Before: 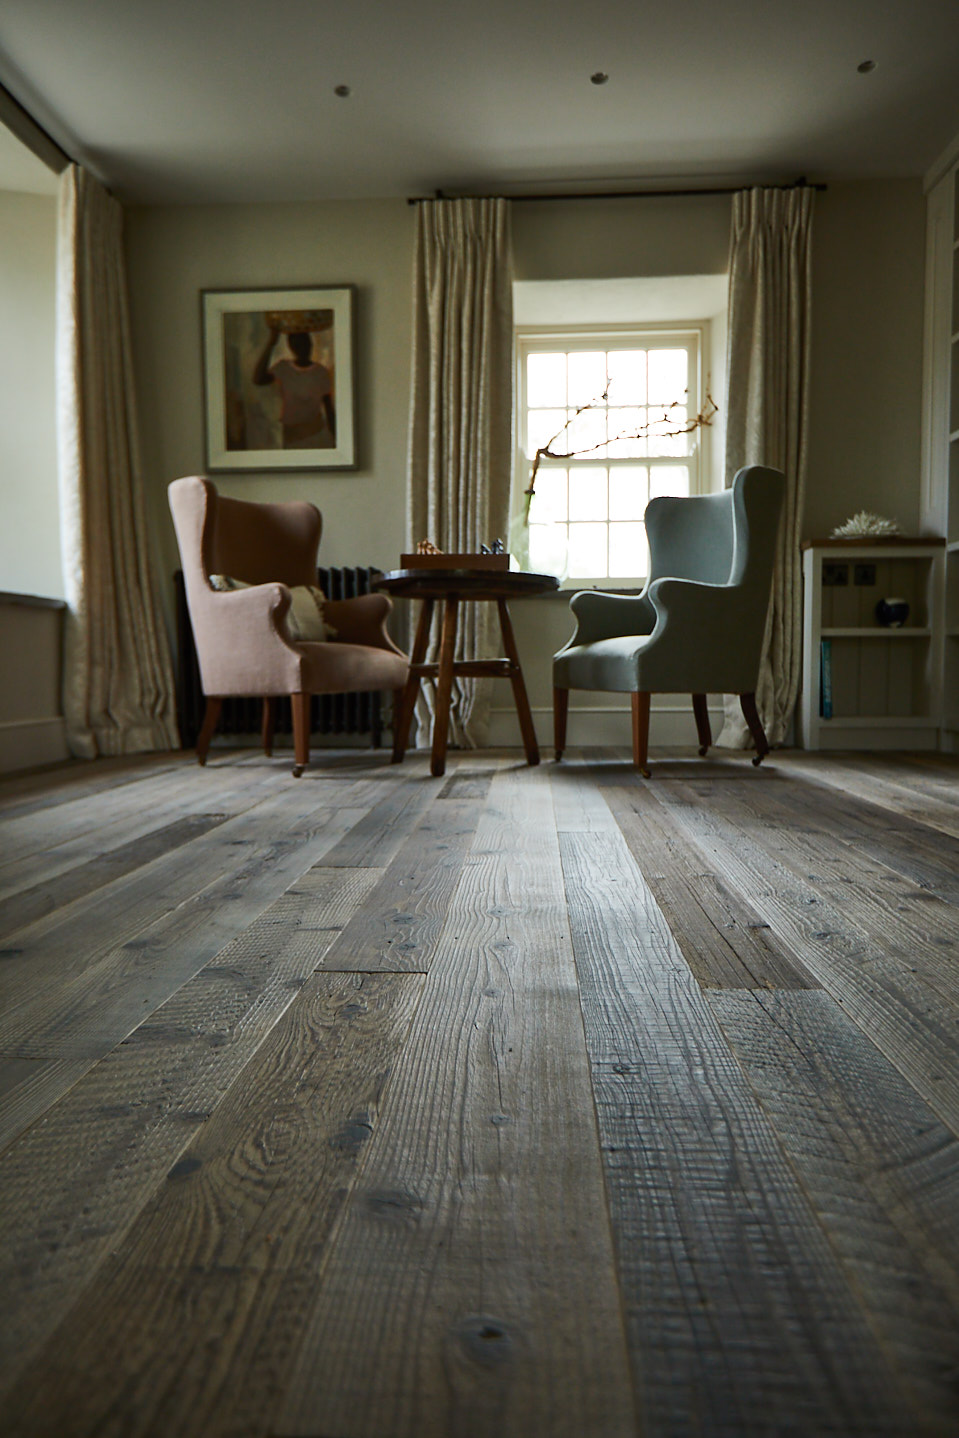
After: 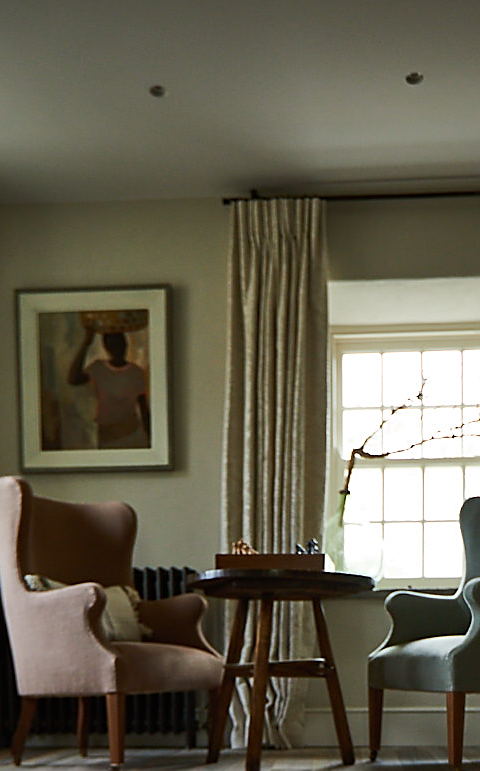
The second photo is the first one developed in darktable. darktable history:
crop: left 19.358%, right 30.363%, bottom 46.359%
sharpen: on, module defaults
